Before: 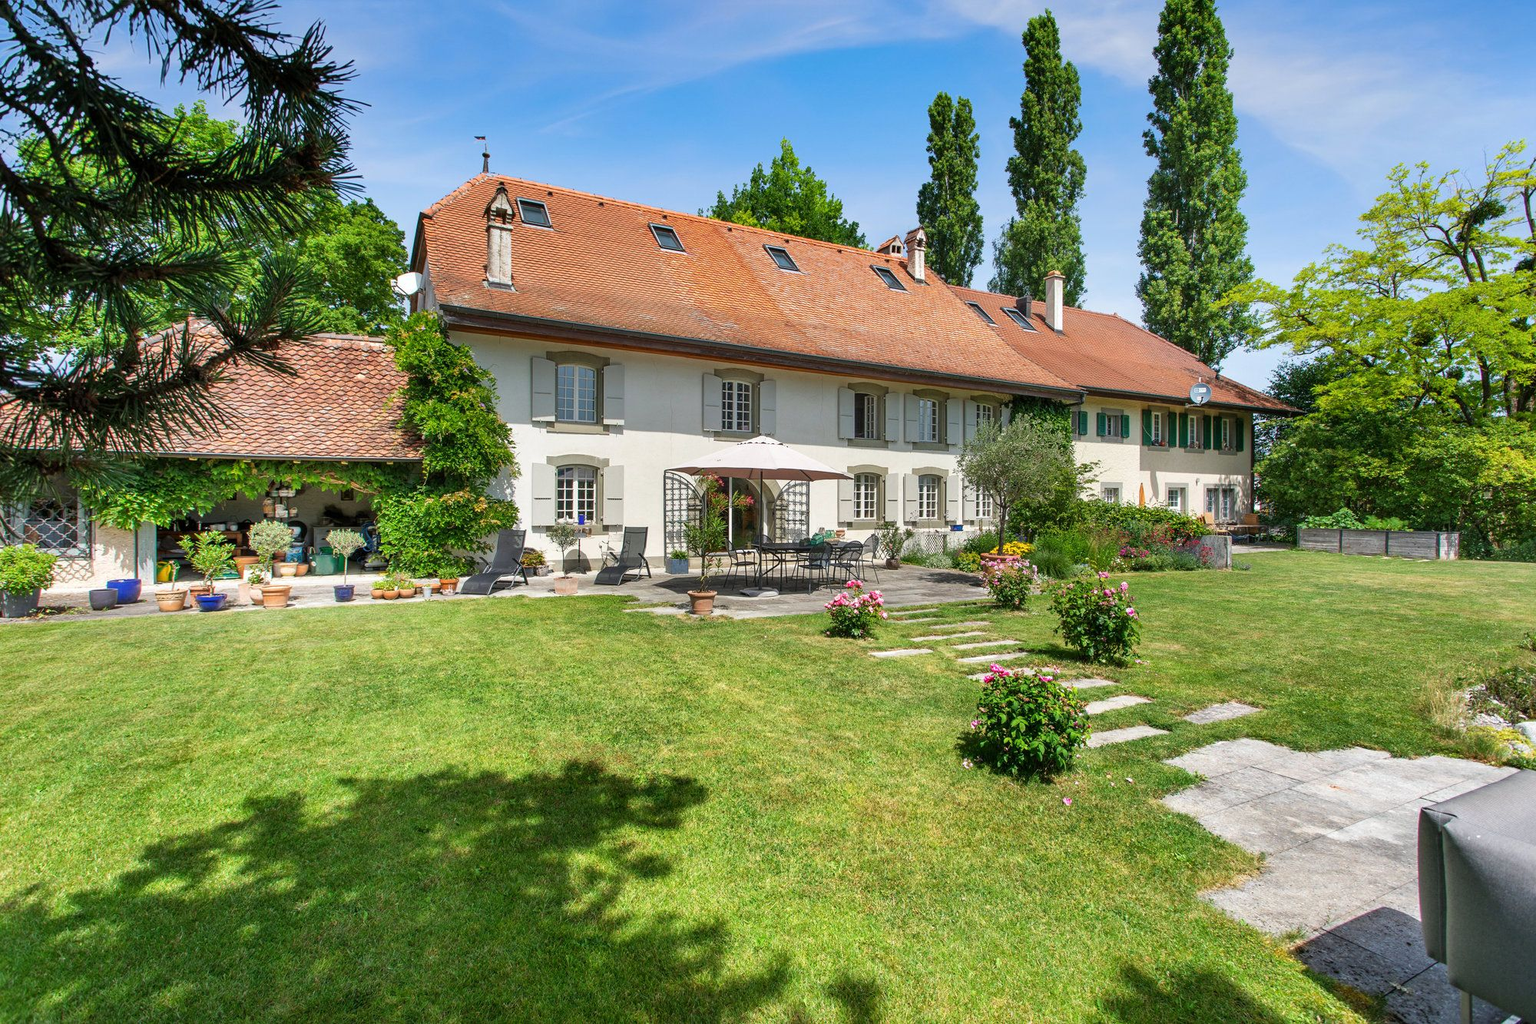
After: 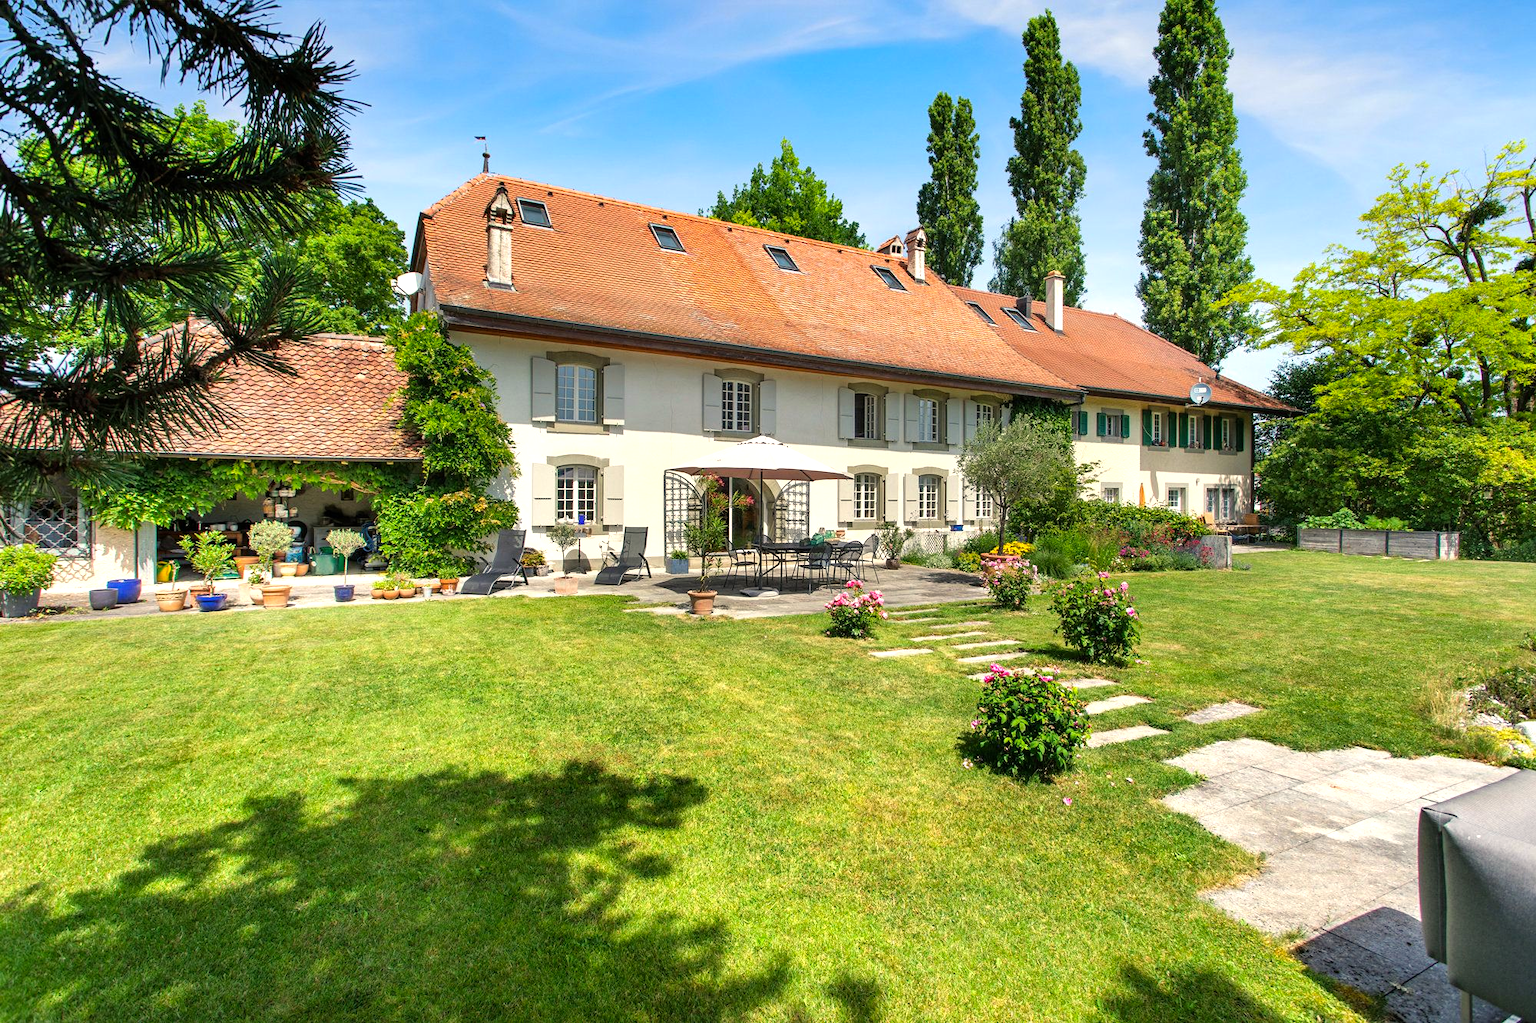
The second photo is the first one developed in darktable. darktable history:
color balance rgb: highlights gain › chroma 3.072%, highlights gain › hue 77.49°, perceptual saturation grading › global saturation 0.918%, global vibrance 20%
tone equalizer: -8 EV -0.44 EV, -7 EV -0.398 EV, -6 EV -0.362 EV, -5 EV -0.255 EV, -3 EV 0.197 EV, -2 EV 0.324 EV, -1 EV 0.415 EV, +0 EV 0.397 EV, mask exposure compensation -0.508 EV
